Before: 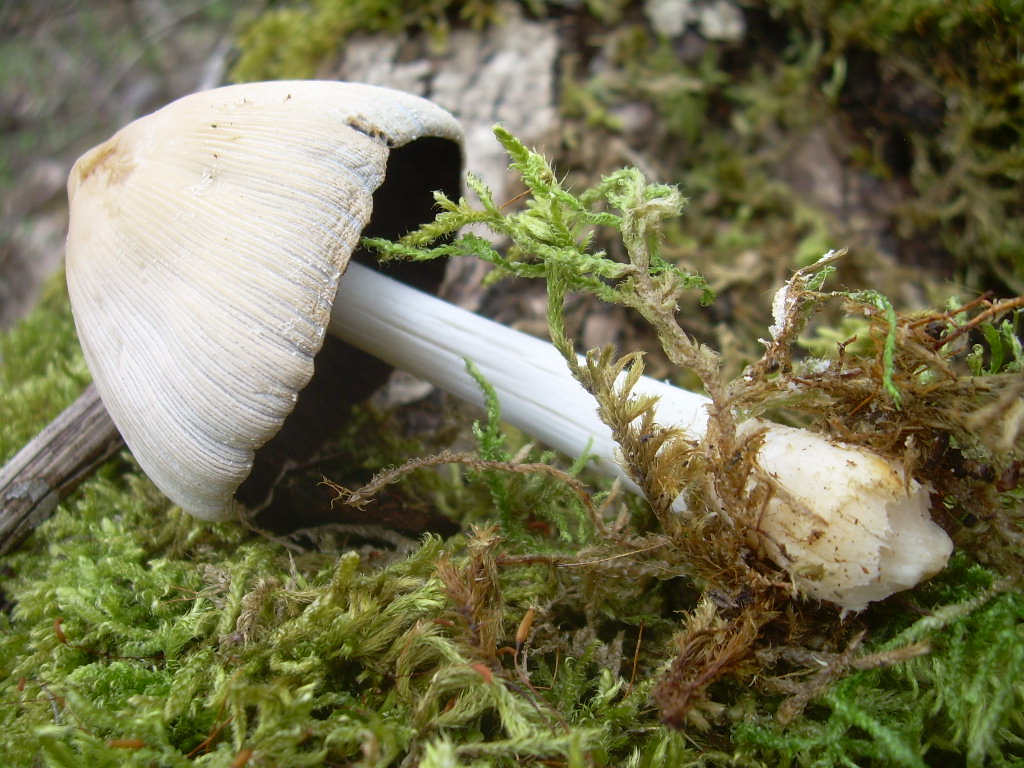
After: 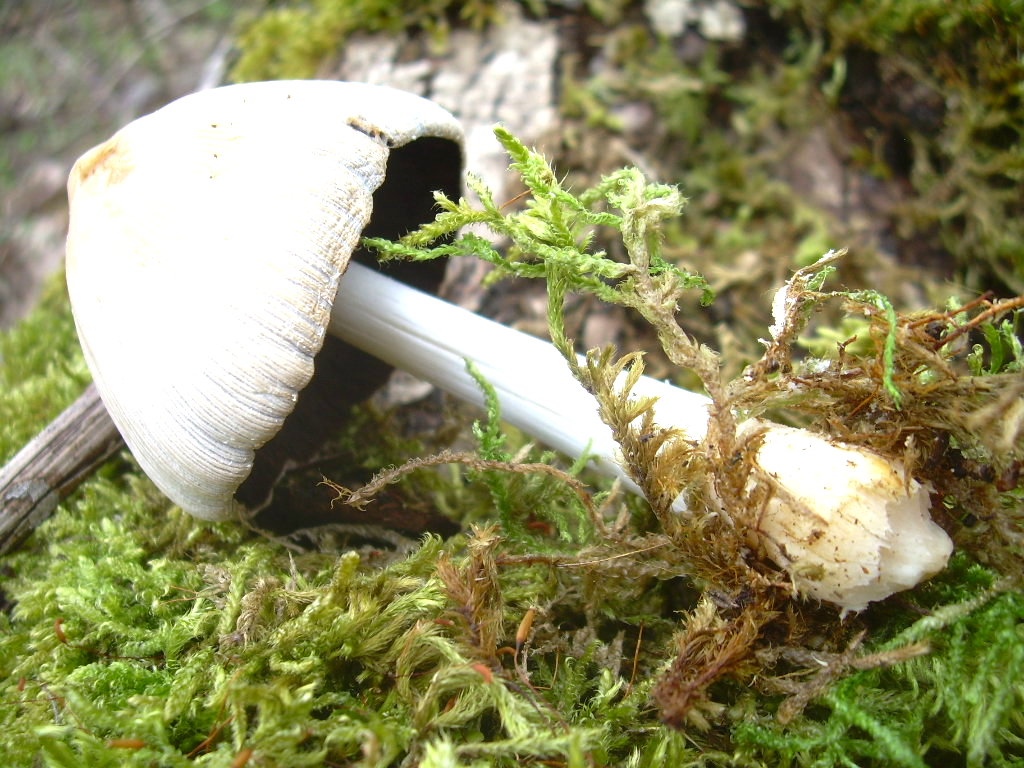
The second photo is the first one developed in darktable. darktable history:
exposure: black level correction 0, exposure 0.7 EV, compensate exposure bias true, compensate highlight preservation false
contrast brightness saturation: contrast -0.02, brightness -0.01, saturation 0.03
